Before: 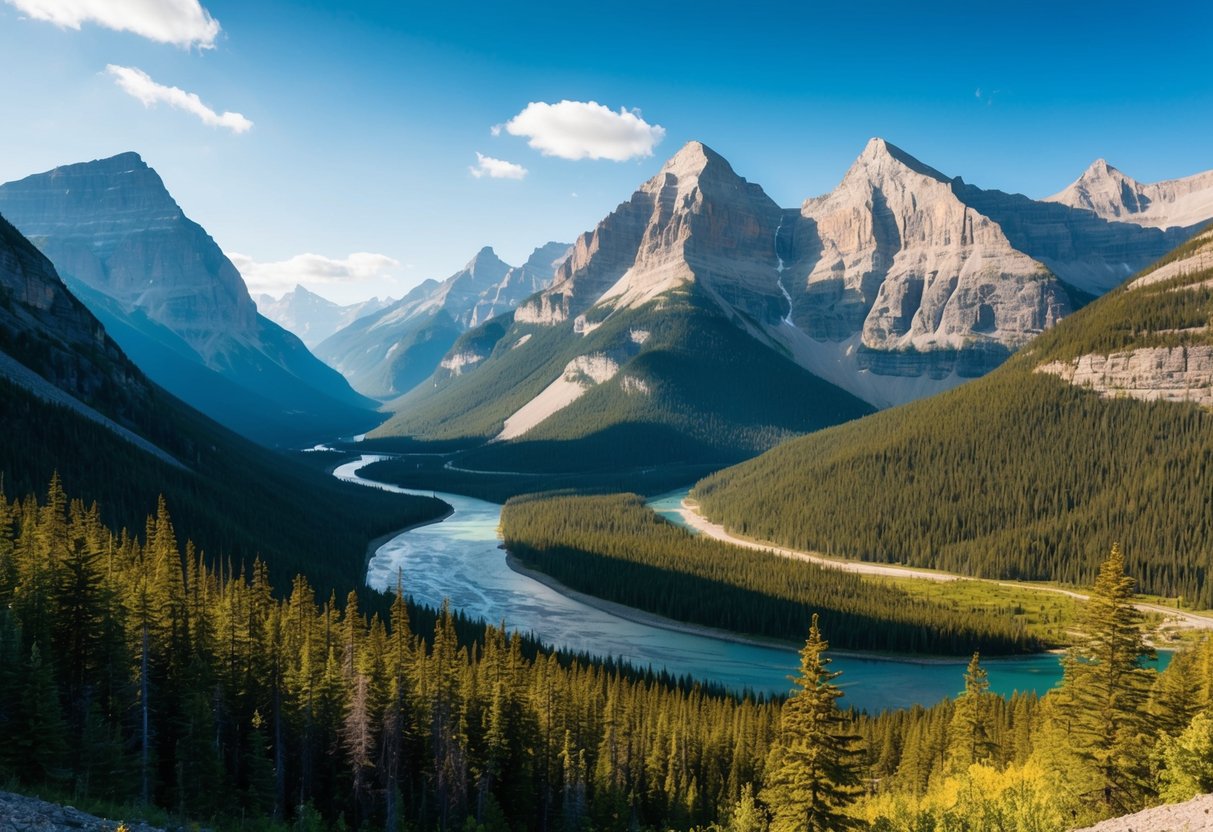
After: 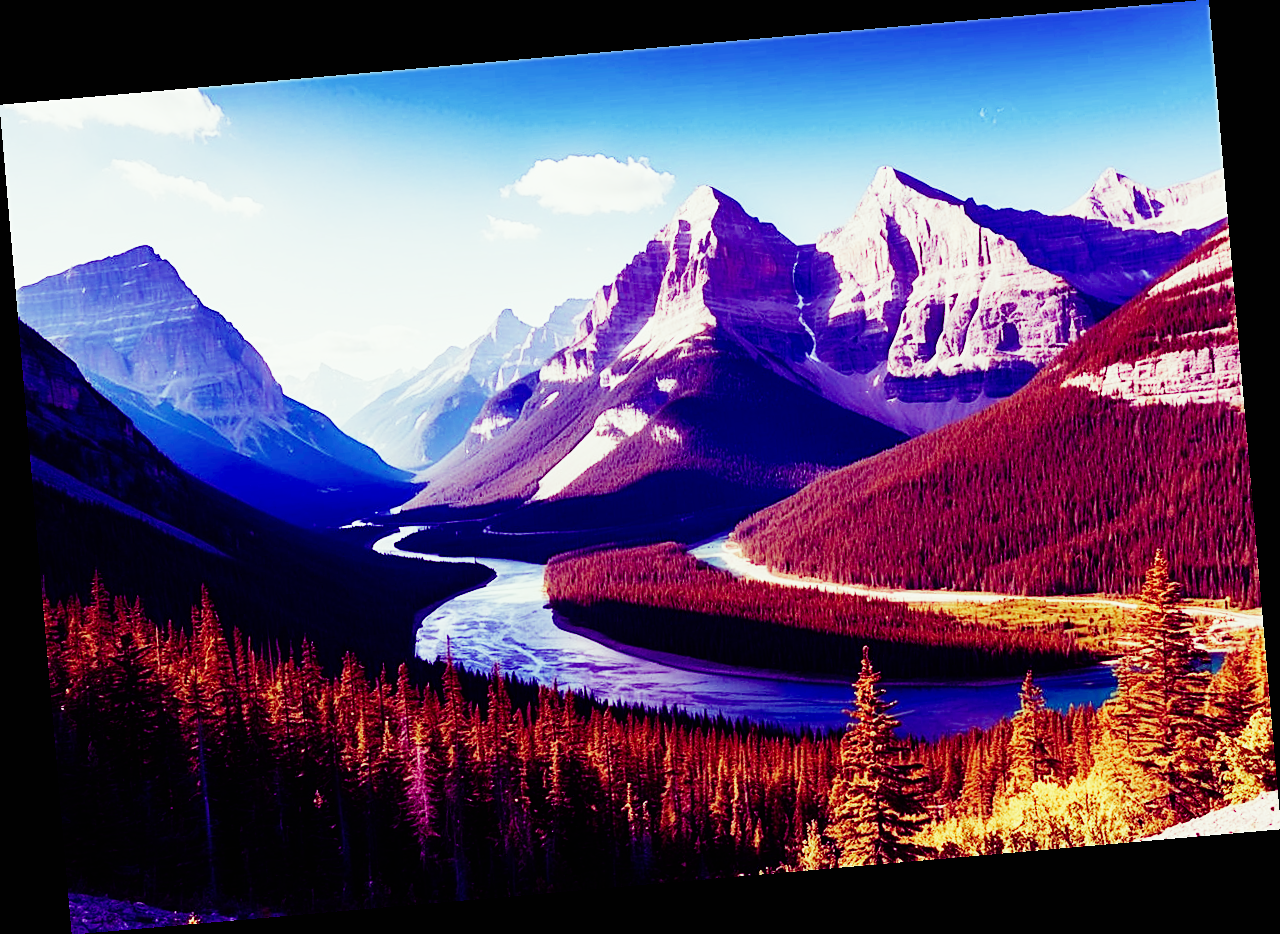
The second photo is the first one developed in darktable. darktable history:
exposure: exposure 1.223 EV, compensate highlight preservation false
color balance: mode lift, gamma, gain (sRGB), lift [1, 1, 0.101, 1]
sharpen: on, module defaults
sigmoid: contrast 1.8, skew -0.2, preserve hue 0%, red attenuation 0.1, red rotation 0.035, green attenuation 0.1, green rotation -0.017, blue attenuation 0.15, blue rotation -0.052, base primaries Rec2020
rotate and perspective: rotation -4.98°, automatic cropping off
